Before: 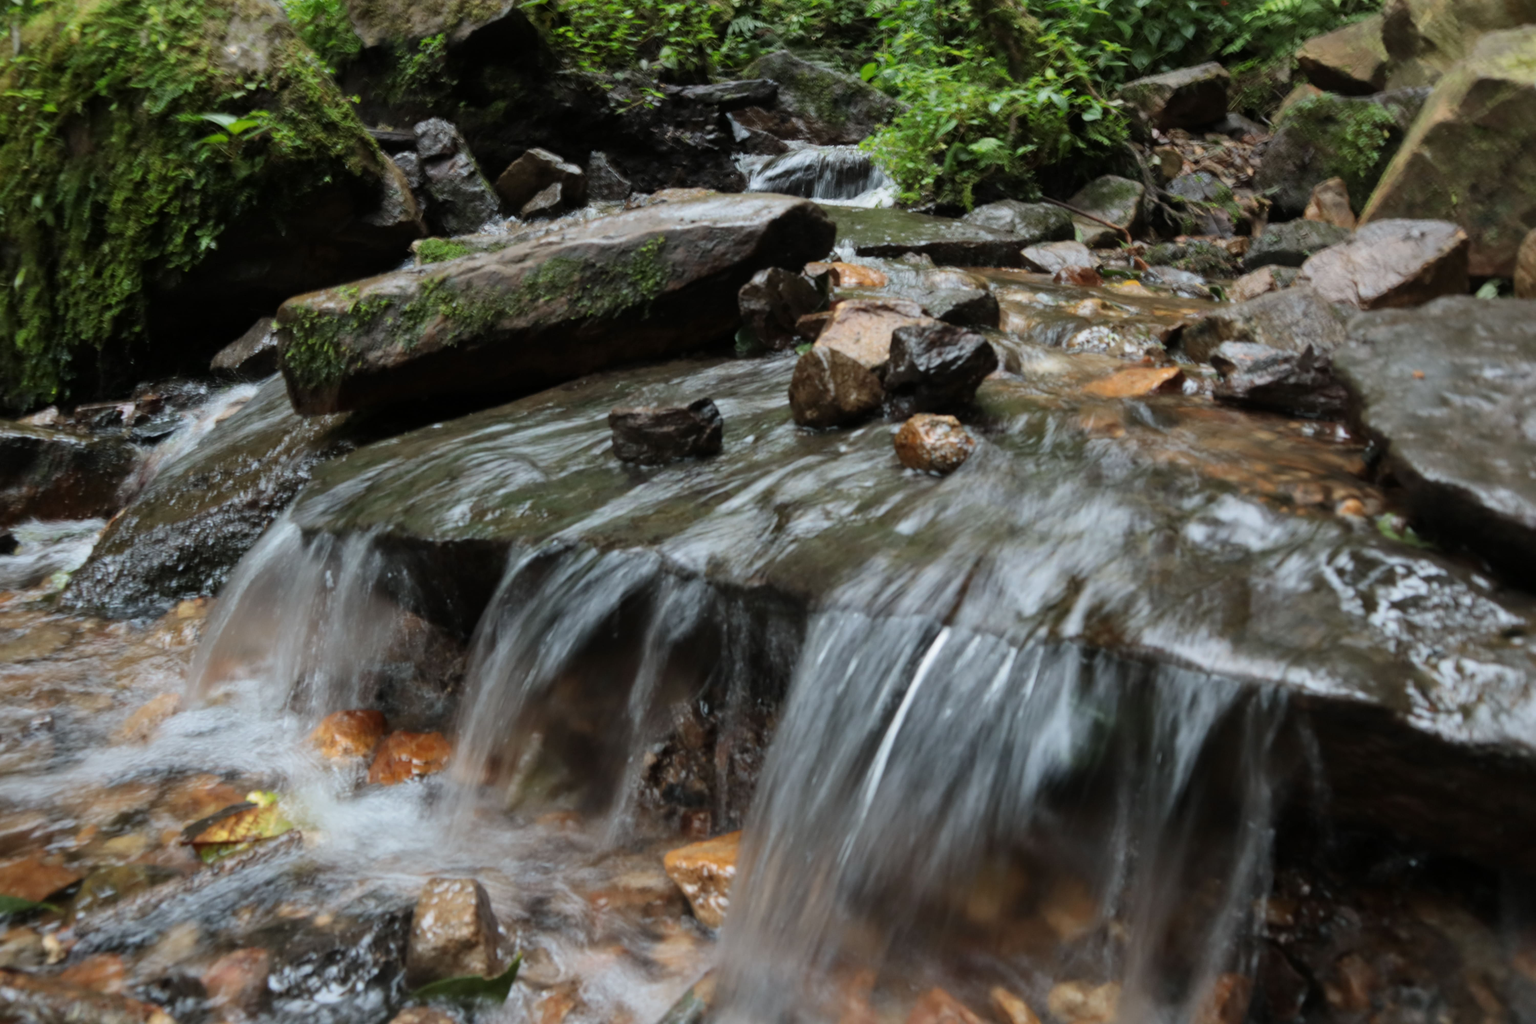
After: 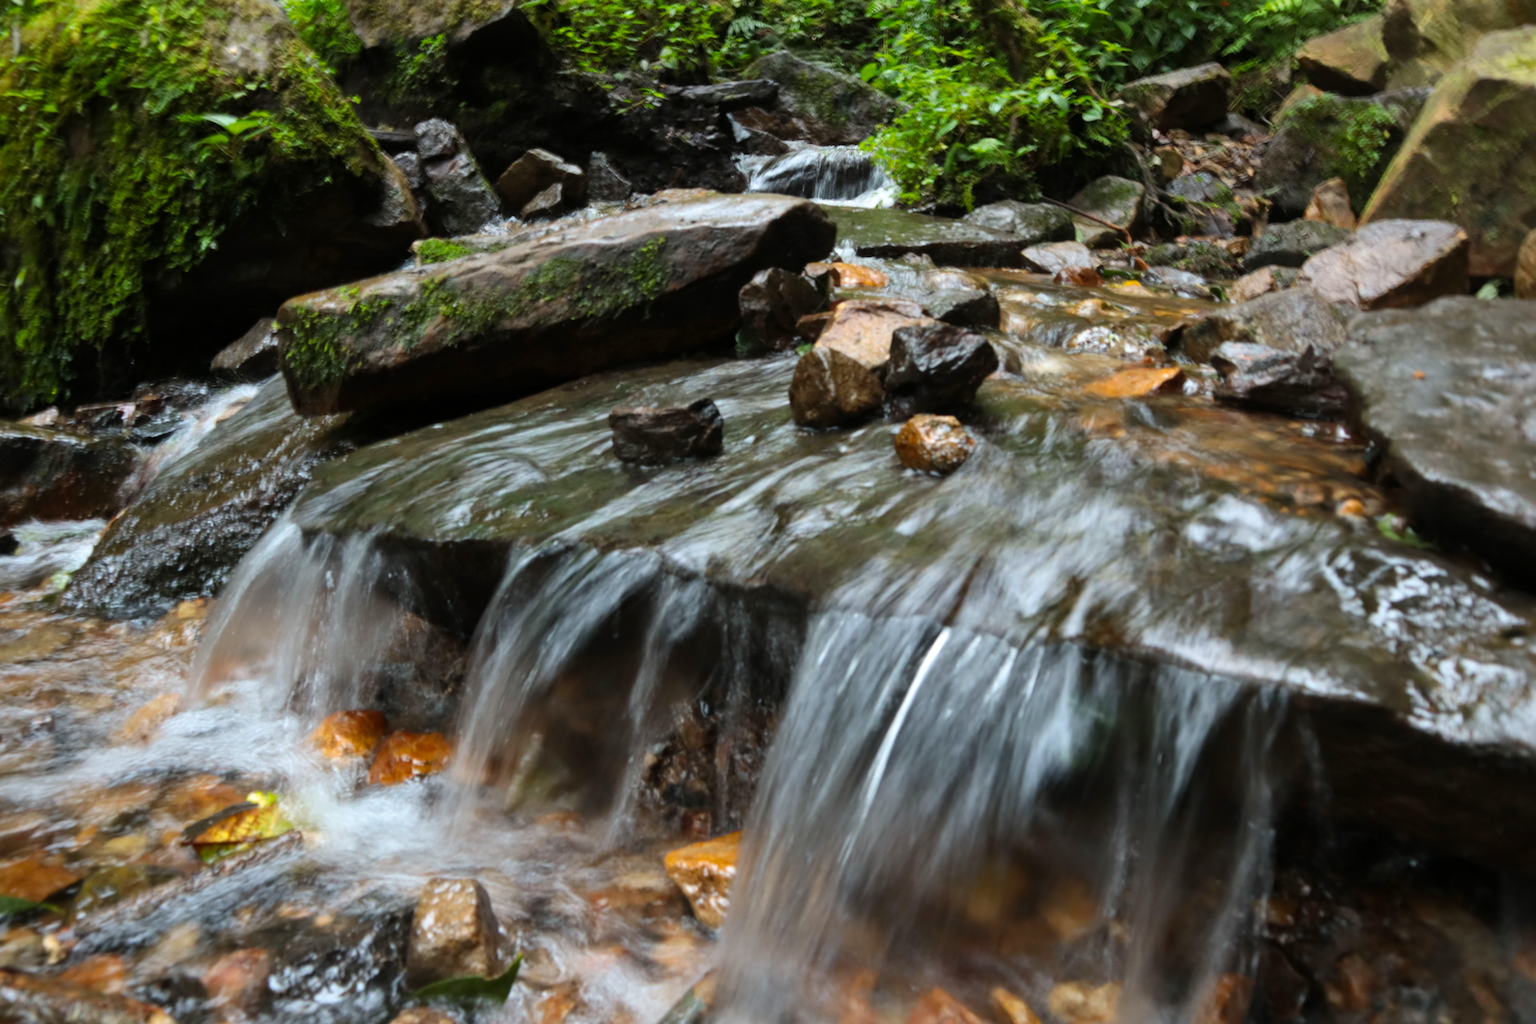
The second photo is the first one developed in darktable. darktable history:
color balance rgb: perceptual saturation grading › global saturation 29.362%, perceptual brilliance grading › highlights 10.042%, perceptual brilliance grading › mid-tones 4.521%
